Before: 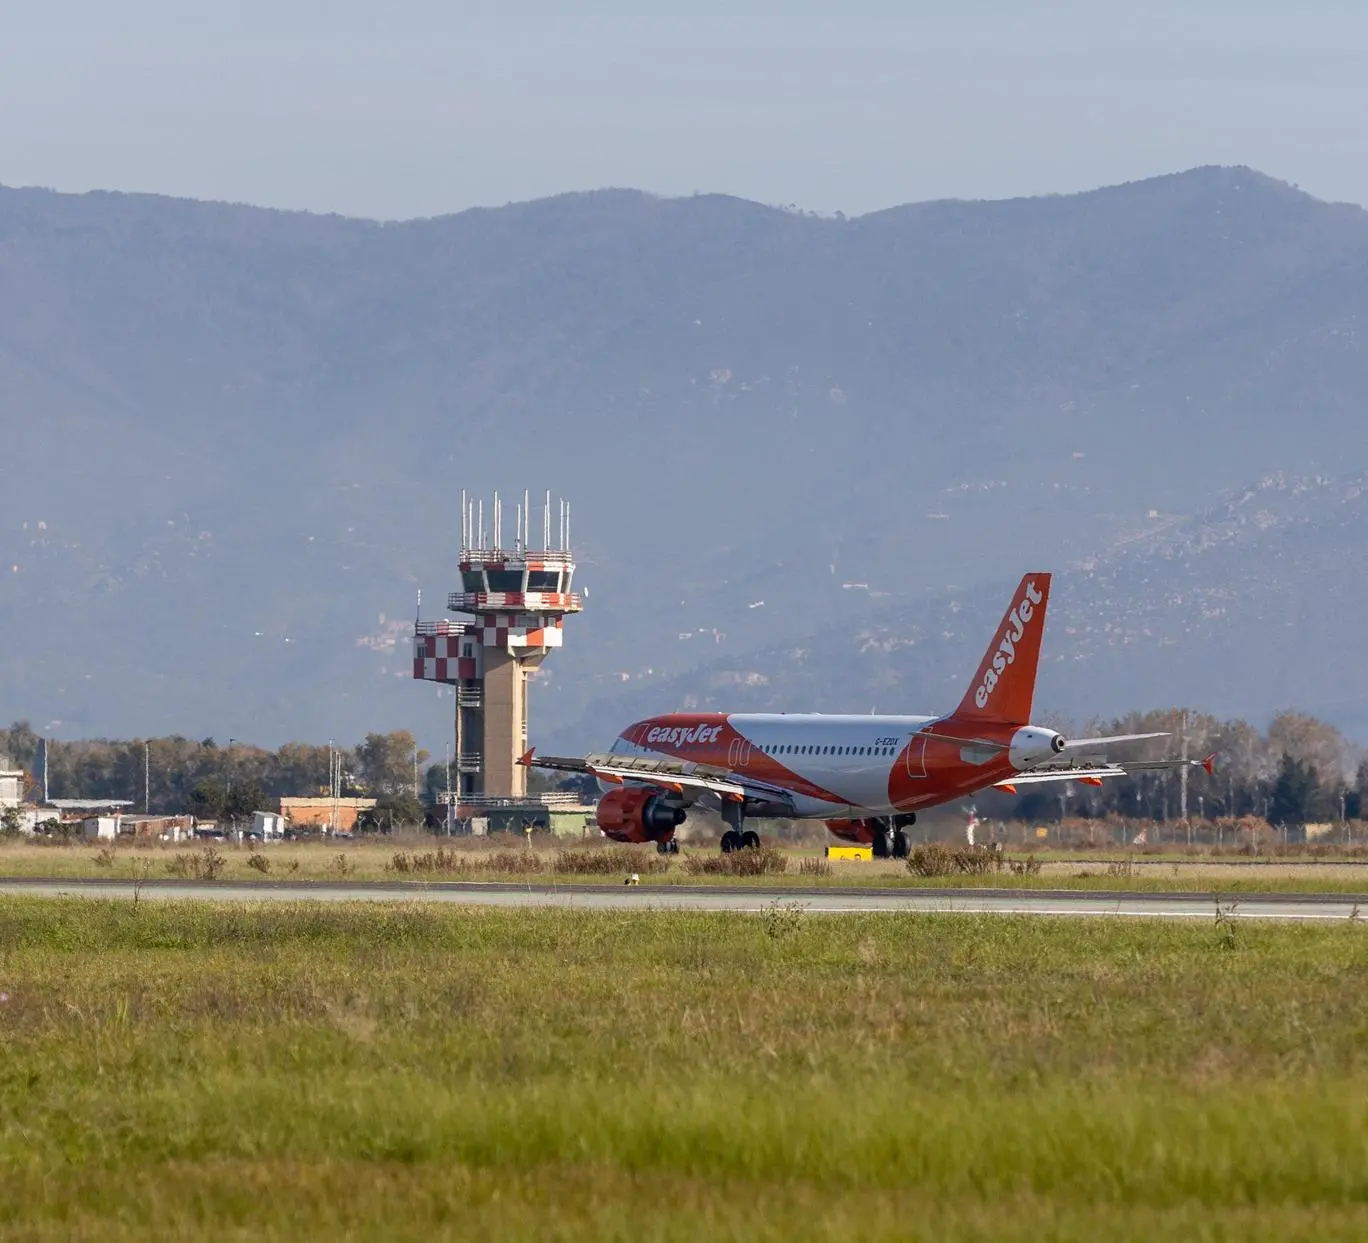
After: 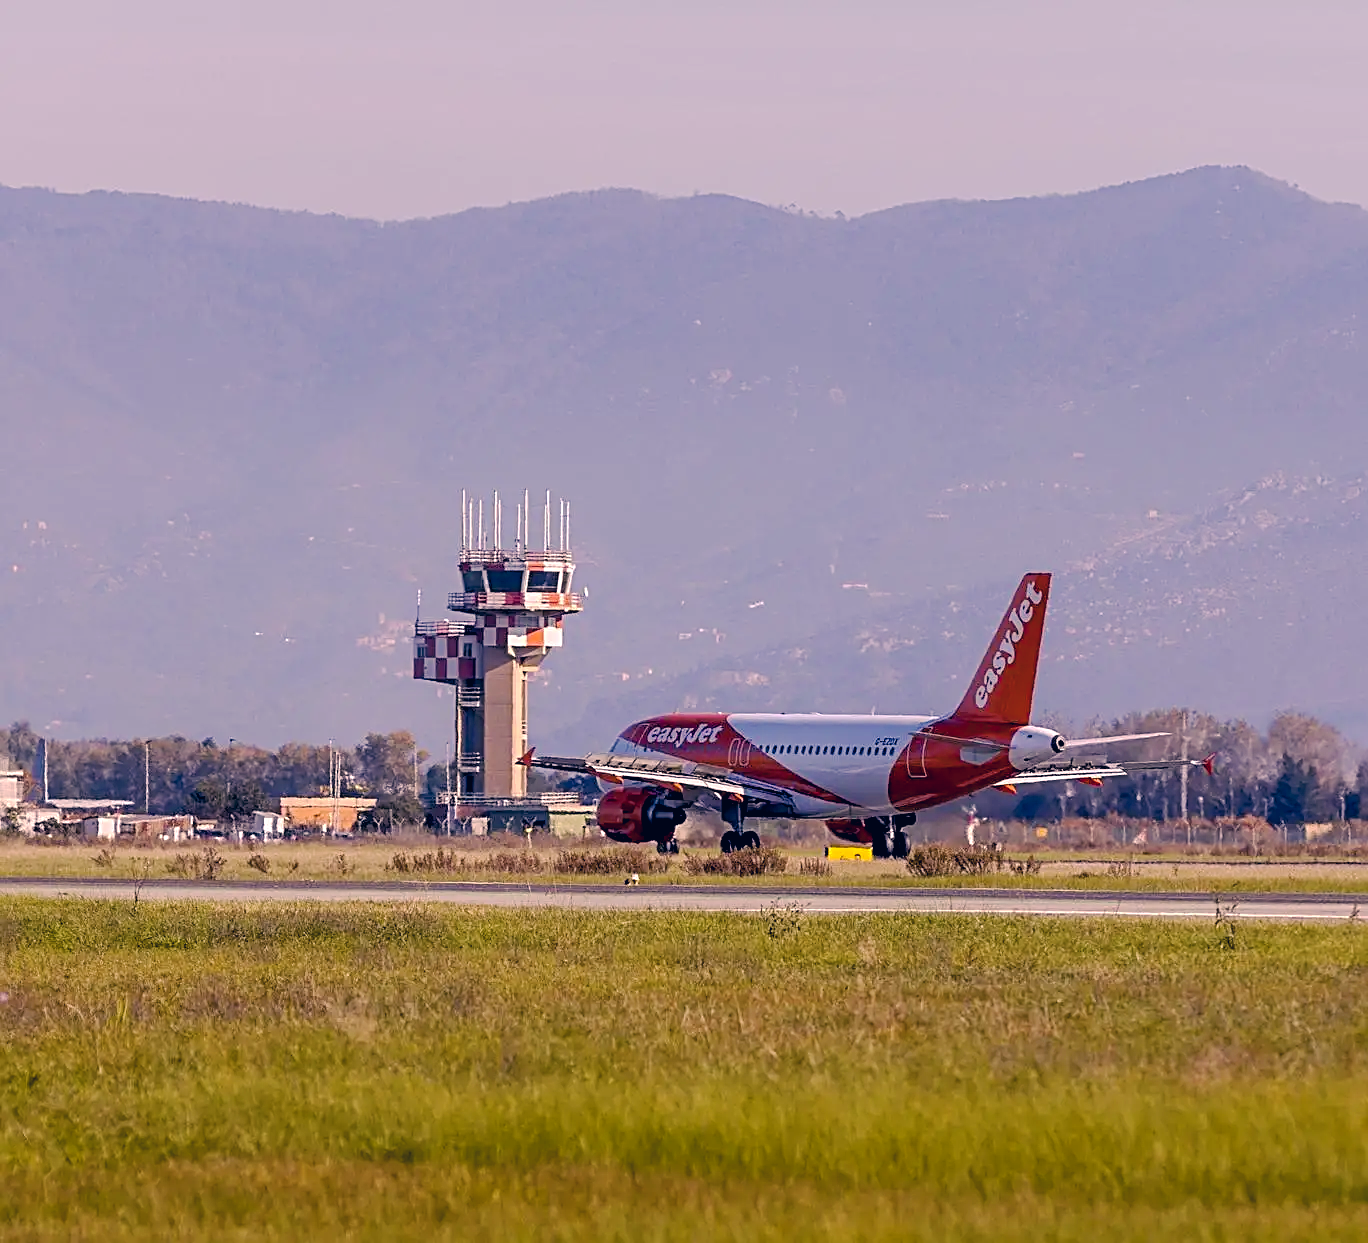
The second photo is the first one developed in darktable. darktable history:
base curve: curves: ch0 [(0, 0) (0.262, 0.32) (0.722, 0.705) (1, 1)], preserve colors none
color correction: highlights a* 14.45, highlights b* 5.75, shadows a* -6.15, shadows b* -15.33, saturation 0.863
exposure: black level correction 0.009, compensate highlight preservation false
sharpen: radius 2.67, amount 0.666
color balance rgb: shadows lift › luminance 0.33%, shadows lift › chroma 6.998%, shadows lift › hue 301.95°, highlights gain › chroma 0.995%, highlights gain › hue 24.93°, perceptual saturation grading › global saturation 29.632%
